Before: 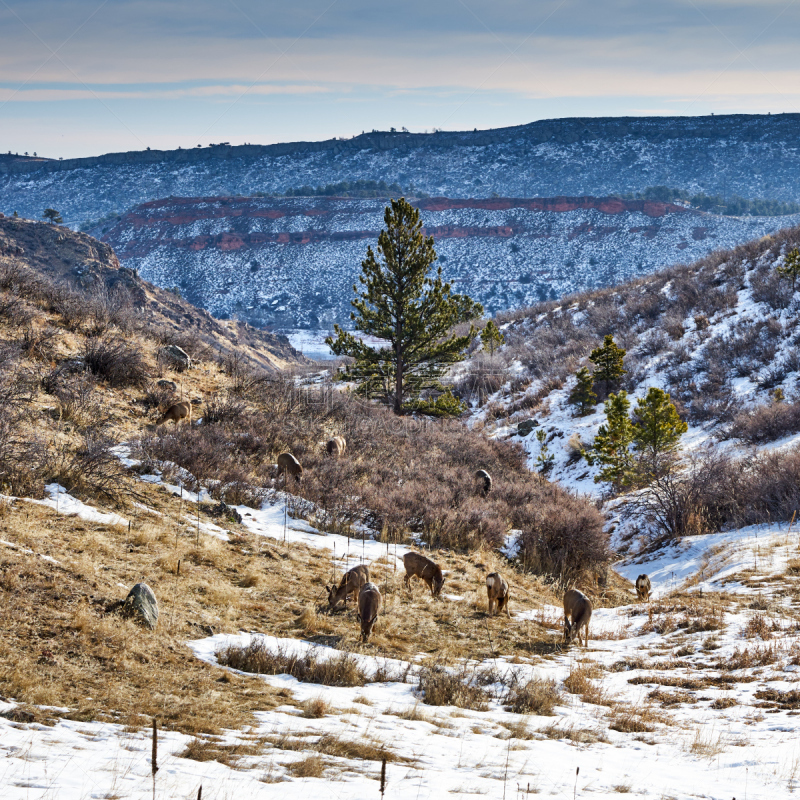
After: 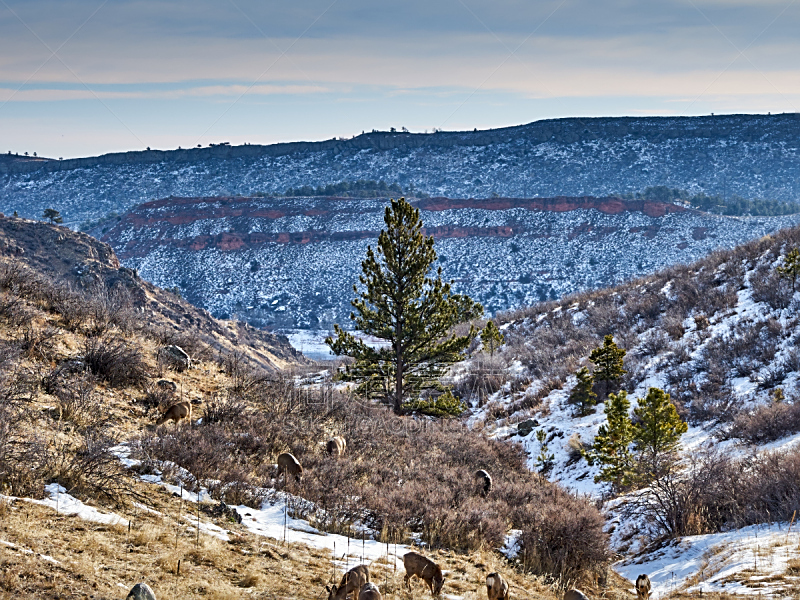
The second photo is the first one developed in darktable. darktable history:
crop: bottom 24.967%
sharpen: on, module defaults
